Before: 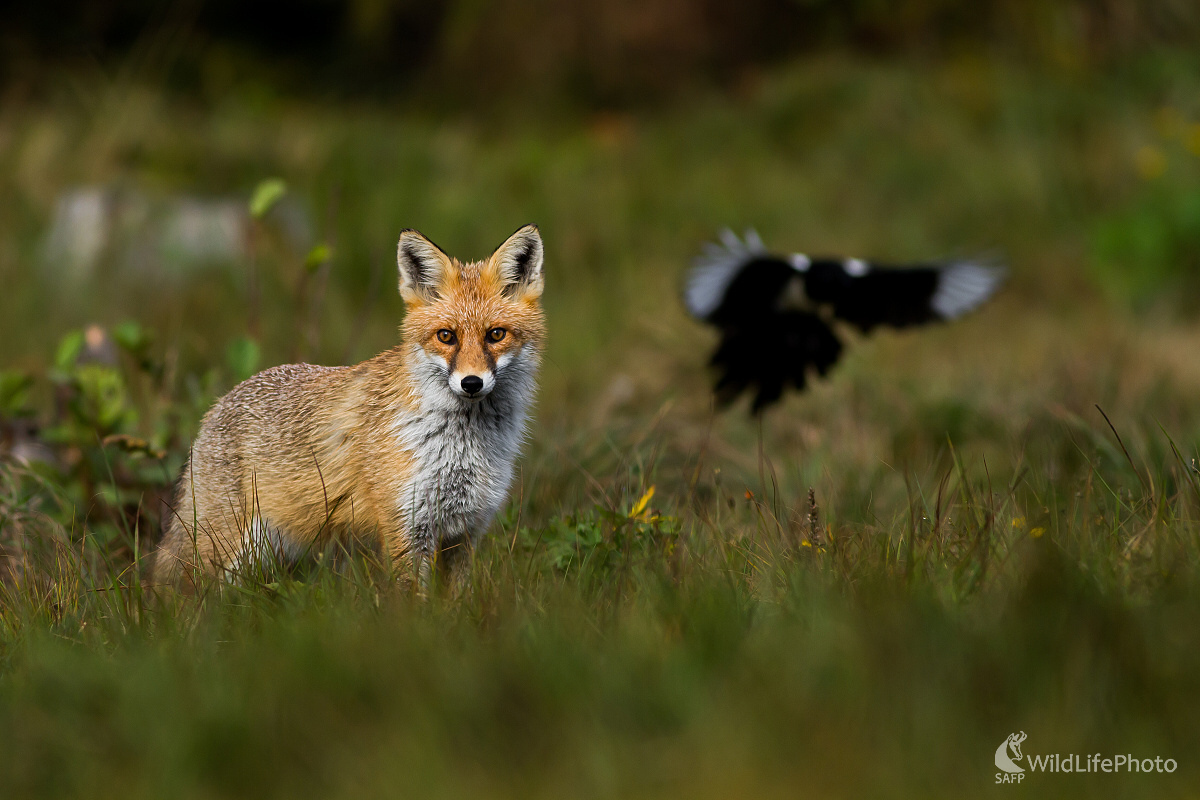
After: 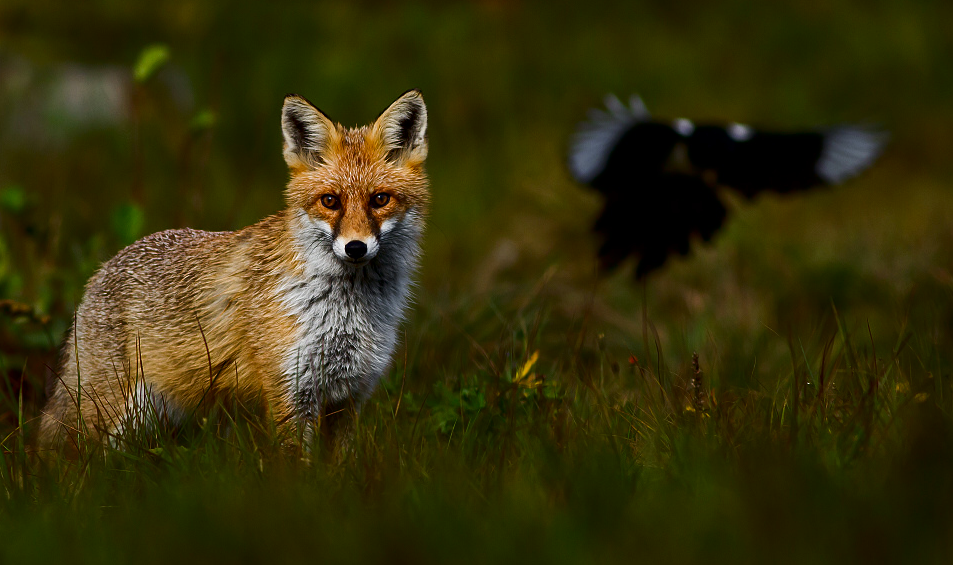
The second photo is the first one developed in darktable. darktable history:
crop: left 9.712%, top 16.928%, right 10.845%, bottom 12.332%
contrast brightness saturation: contrast 0.1, brightness -0.26, saturation 0.14
